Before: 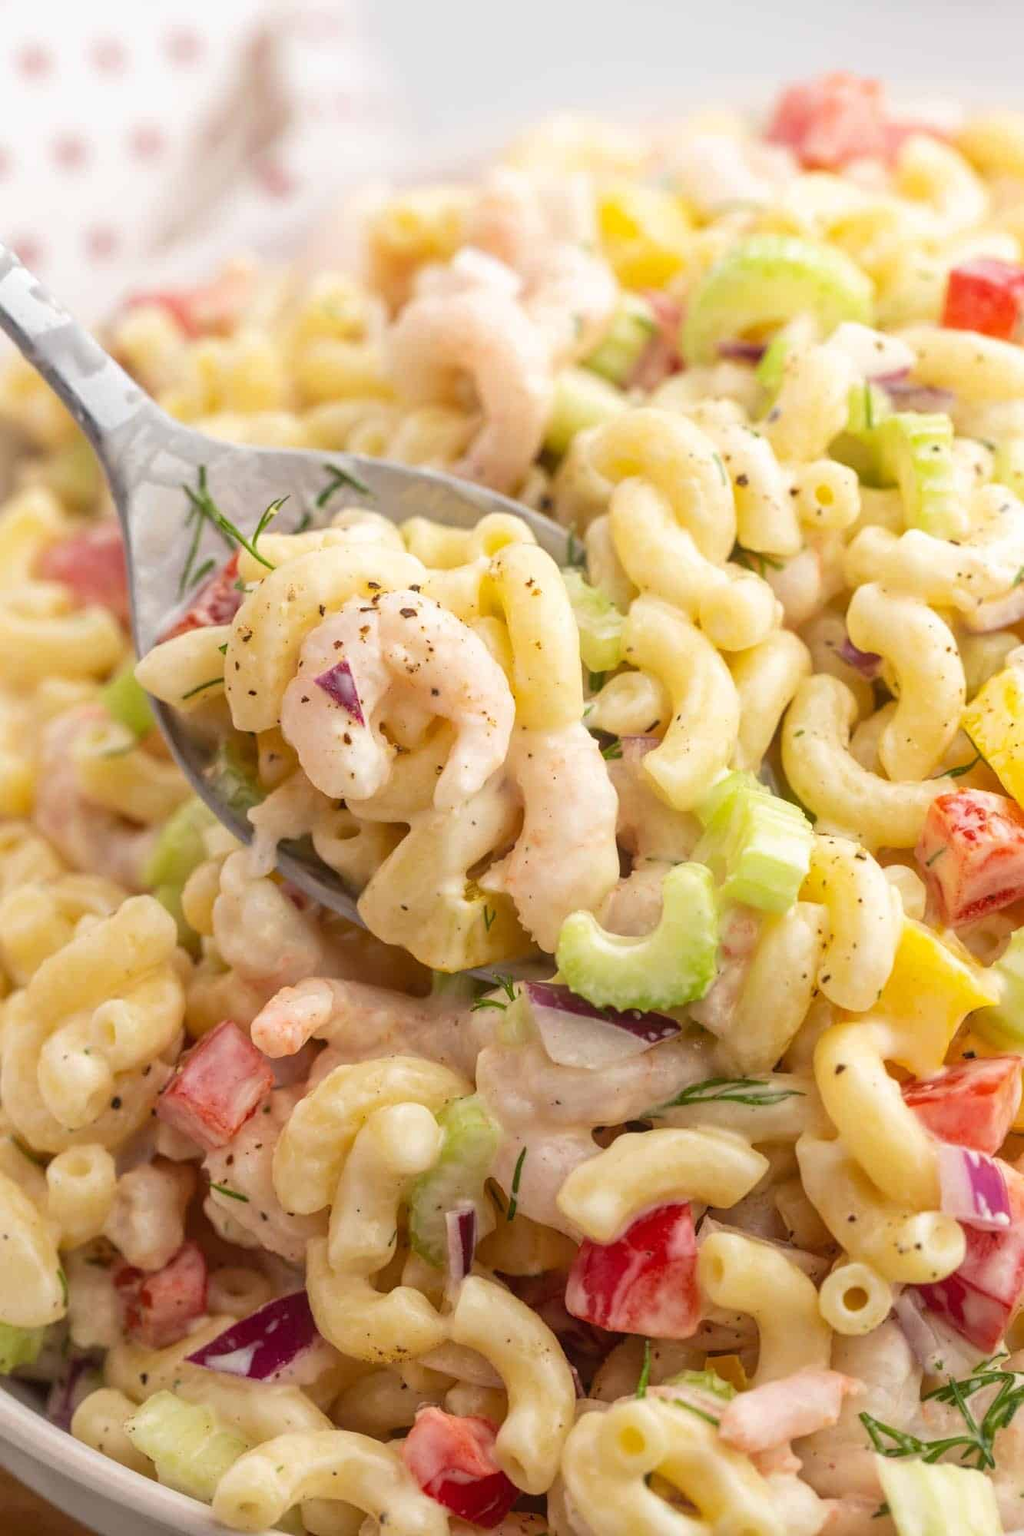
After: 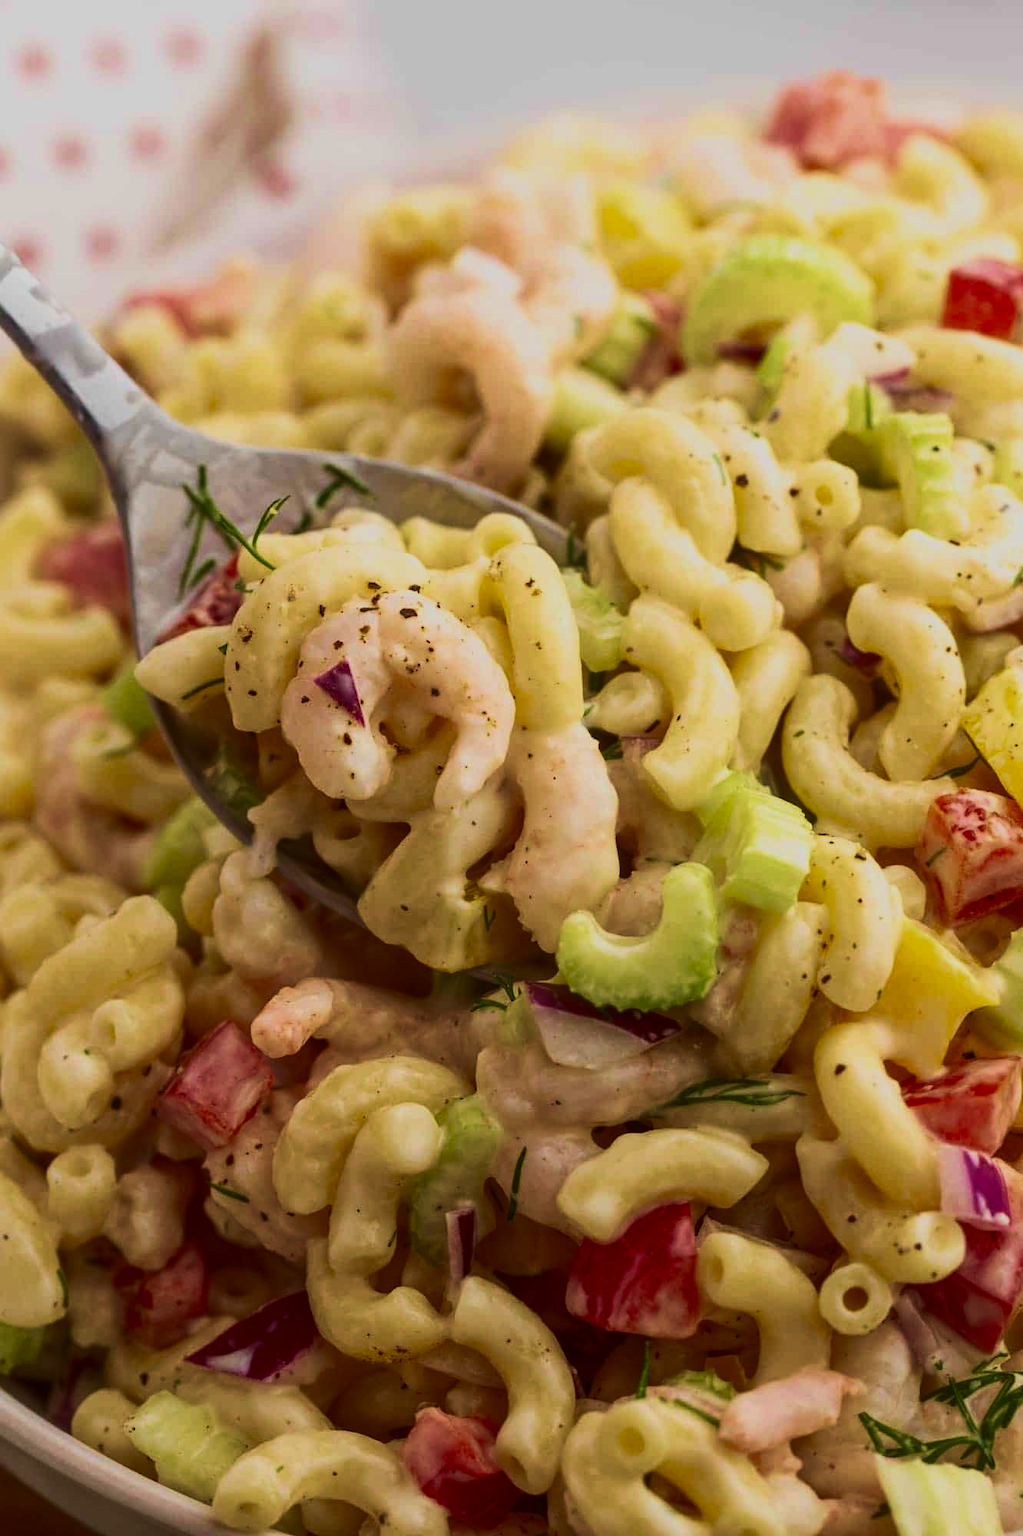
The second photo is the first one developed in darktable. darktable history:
contrast brightness saturation: contrast 0.413, brightness 0.107, saturation 0.211
exposure: exposure -1.374 EV, compensate highlight preservation false
velvia: strength 67.07%, mid-tones bias 0.968
